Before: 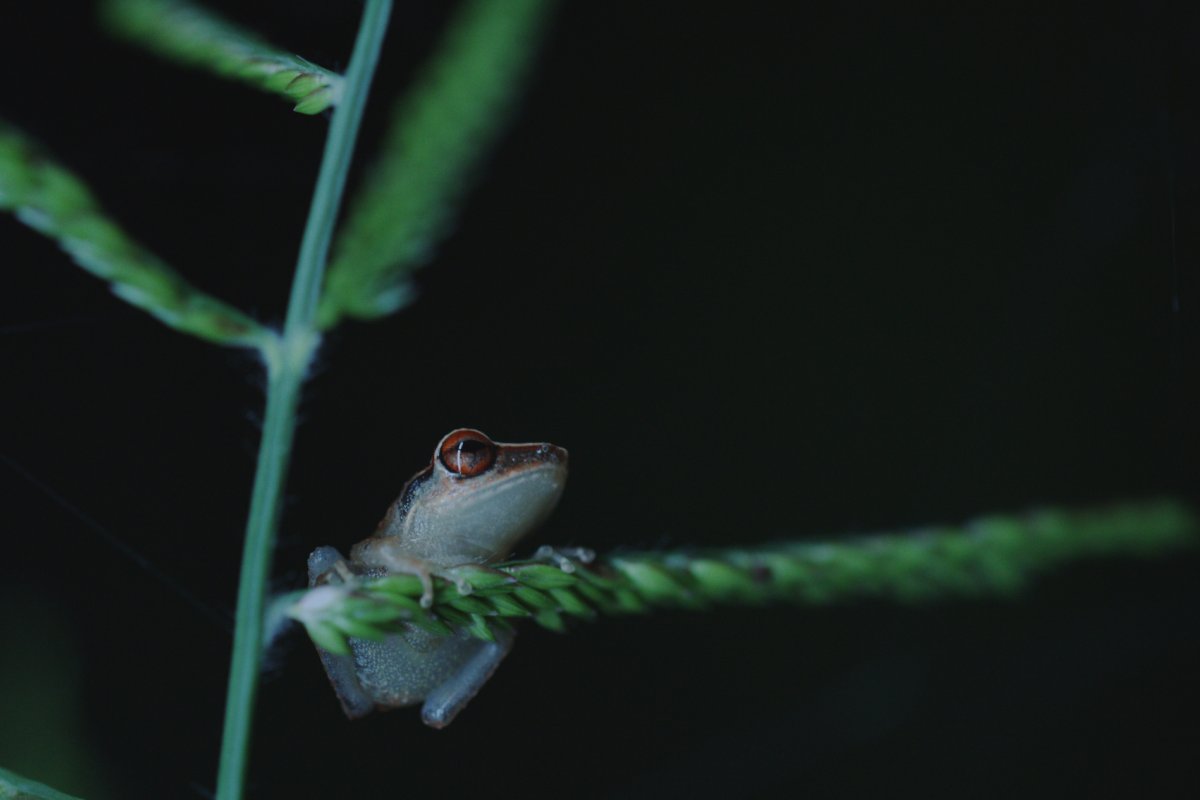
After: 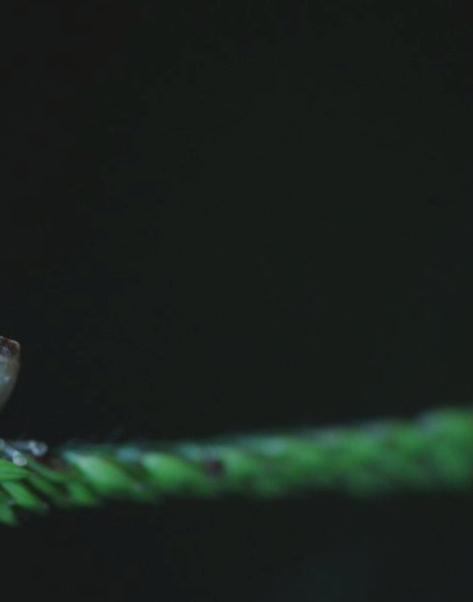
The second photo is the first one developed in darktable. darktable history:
crop: left 45.721%, top 13.393%, right 14.118%, bottom 10.01%
contrast brightness saturation: brightness 0.09, saturation 0.19
